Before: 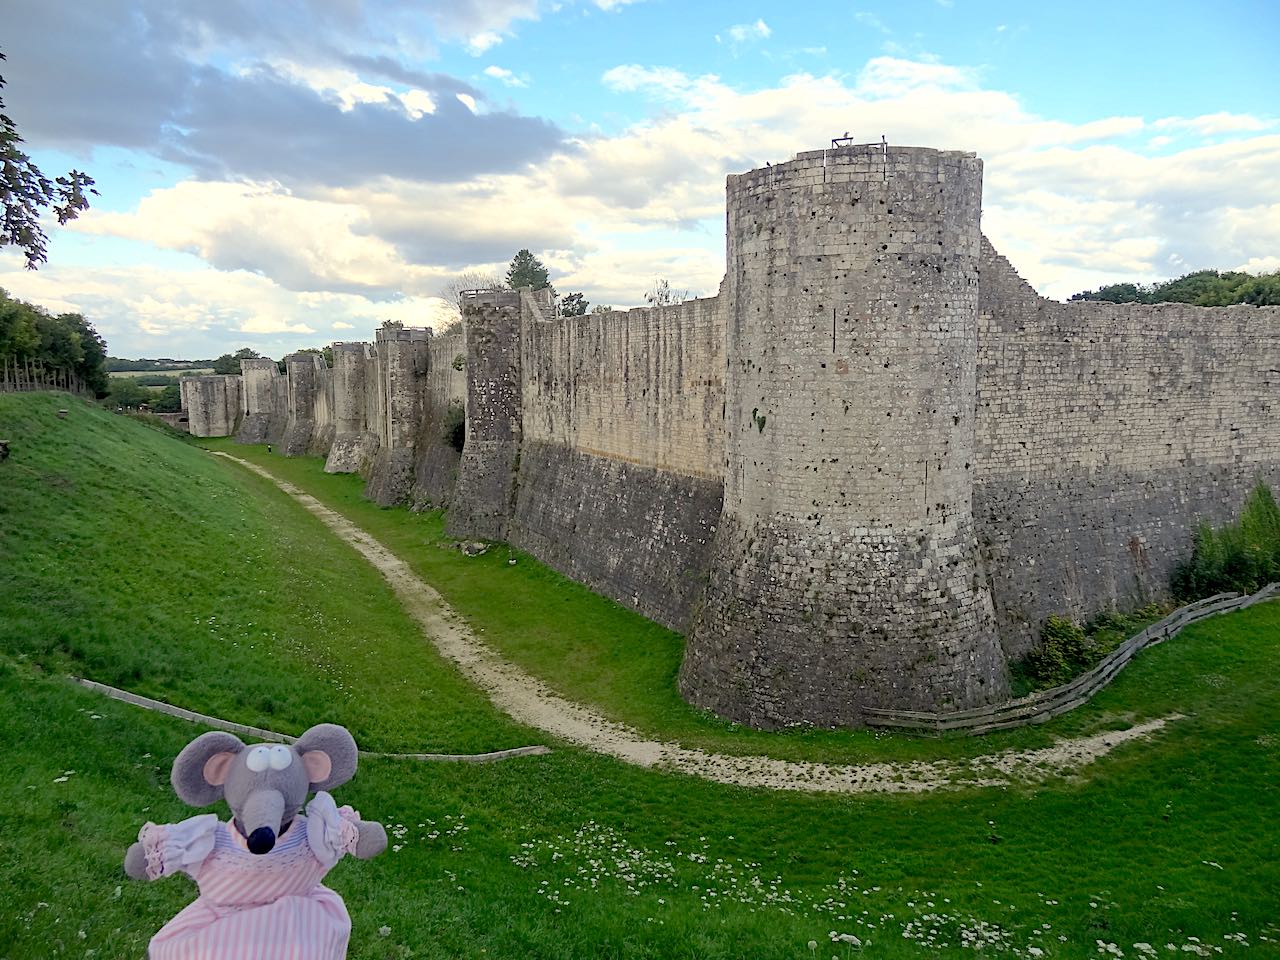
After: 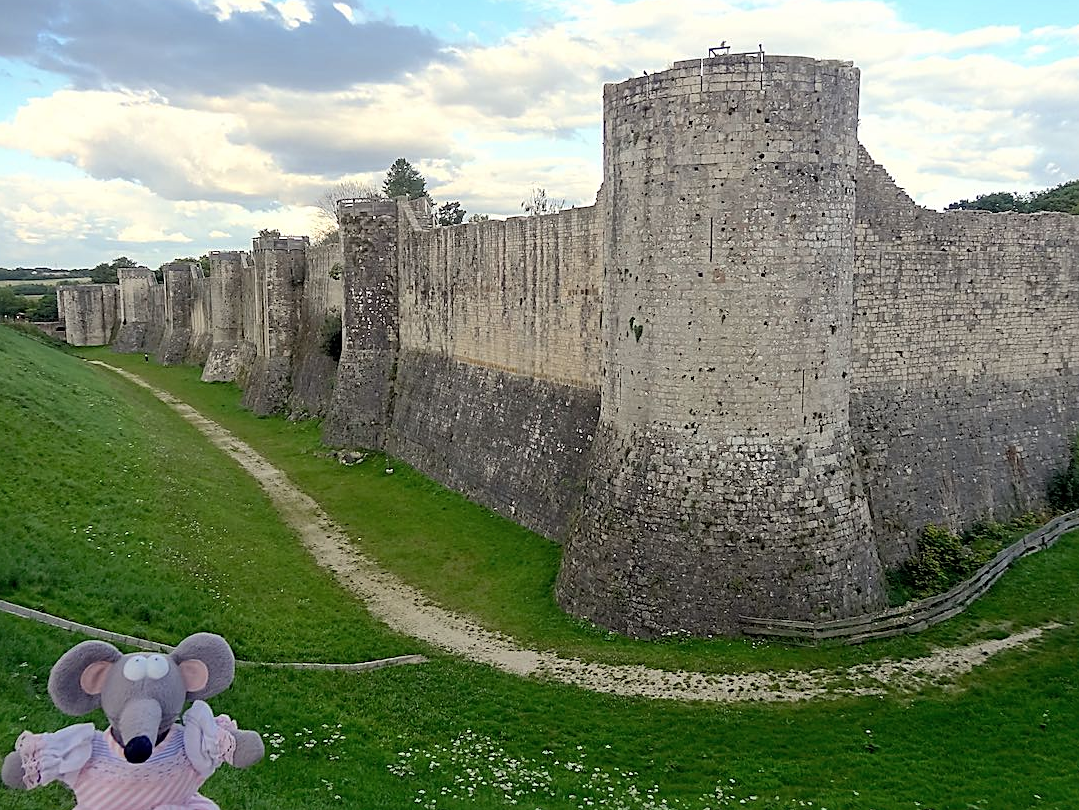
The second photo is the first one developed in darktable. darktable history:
sharpen: radius 1.886, amount 0.401, threshold 1.278
contrast brightness saturation: contrast 0.009, saturation -0.055
crop and rotate: left 9.669%, top 9.516%, right 5.988%, bottom 6.033%
